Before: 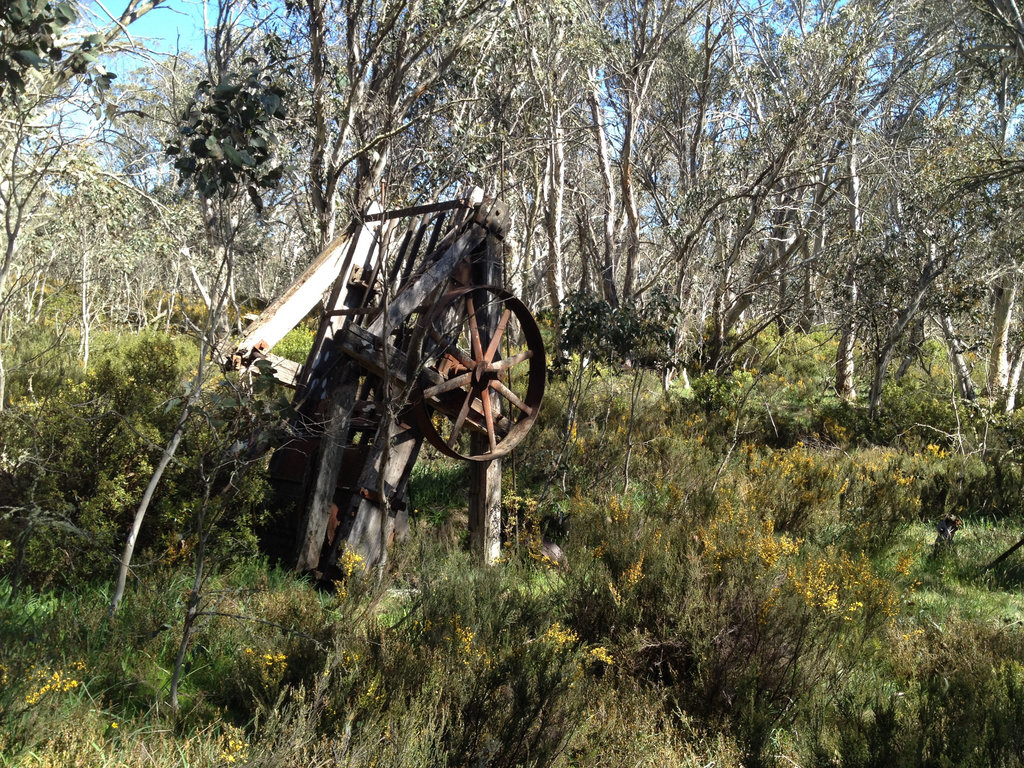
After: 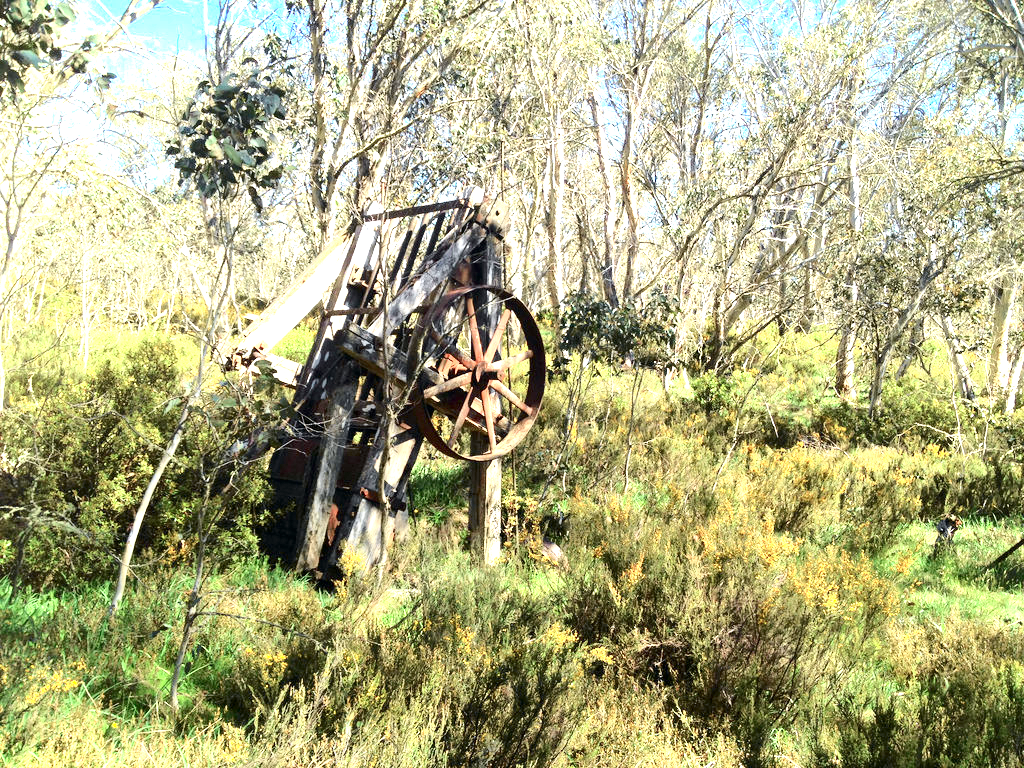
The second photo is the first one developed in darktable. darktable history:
exposure: black level correction 0.001, exposure 1.824 EV, compensate exposure bias true, compensate highlight preservation false
tone curve: curves: ch0 [(0, 0) (0.035, 0.017) (0.131, 0.108) (0.279, 0.279) (0.476, 0.554) (0.617, 0.693) (0.704, 0.77) (0.801, 0.854) (0.895, 0.927) (1, 0.976)]; ch1 [(0, 0) (0.318, 0.278) (0.444, 0.427) (0.493, 0.488) (0.504, 0.497) (0.537, 0.538) (0.594, 0.616) (0.746, 0.764) (1, 1)]; ch2 [(0, 0) (0.316, 0.292) (0.381, 0.37) (0.423, 0.448) (0.476, 0.482) (0.502, 0.495) (0.529, 0.547) (0.583, 0.608) (0.639, 0.657) (0.7, 0.7) (0.861, 0.808) (1, 0.951)], color space Lab, independent channels, preserve colors none
